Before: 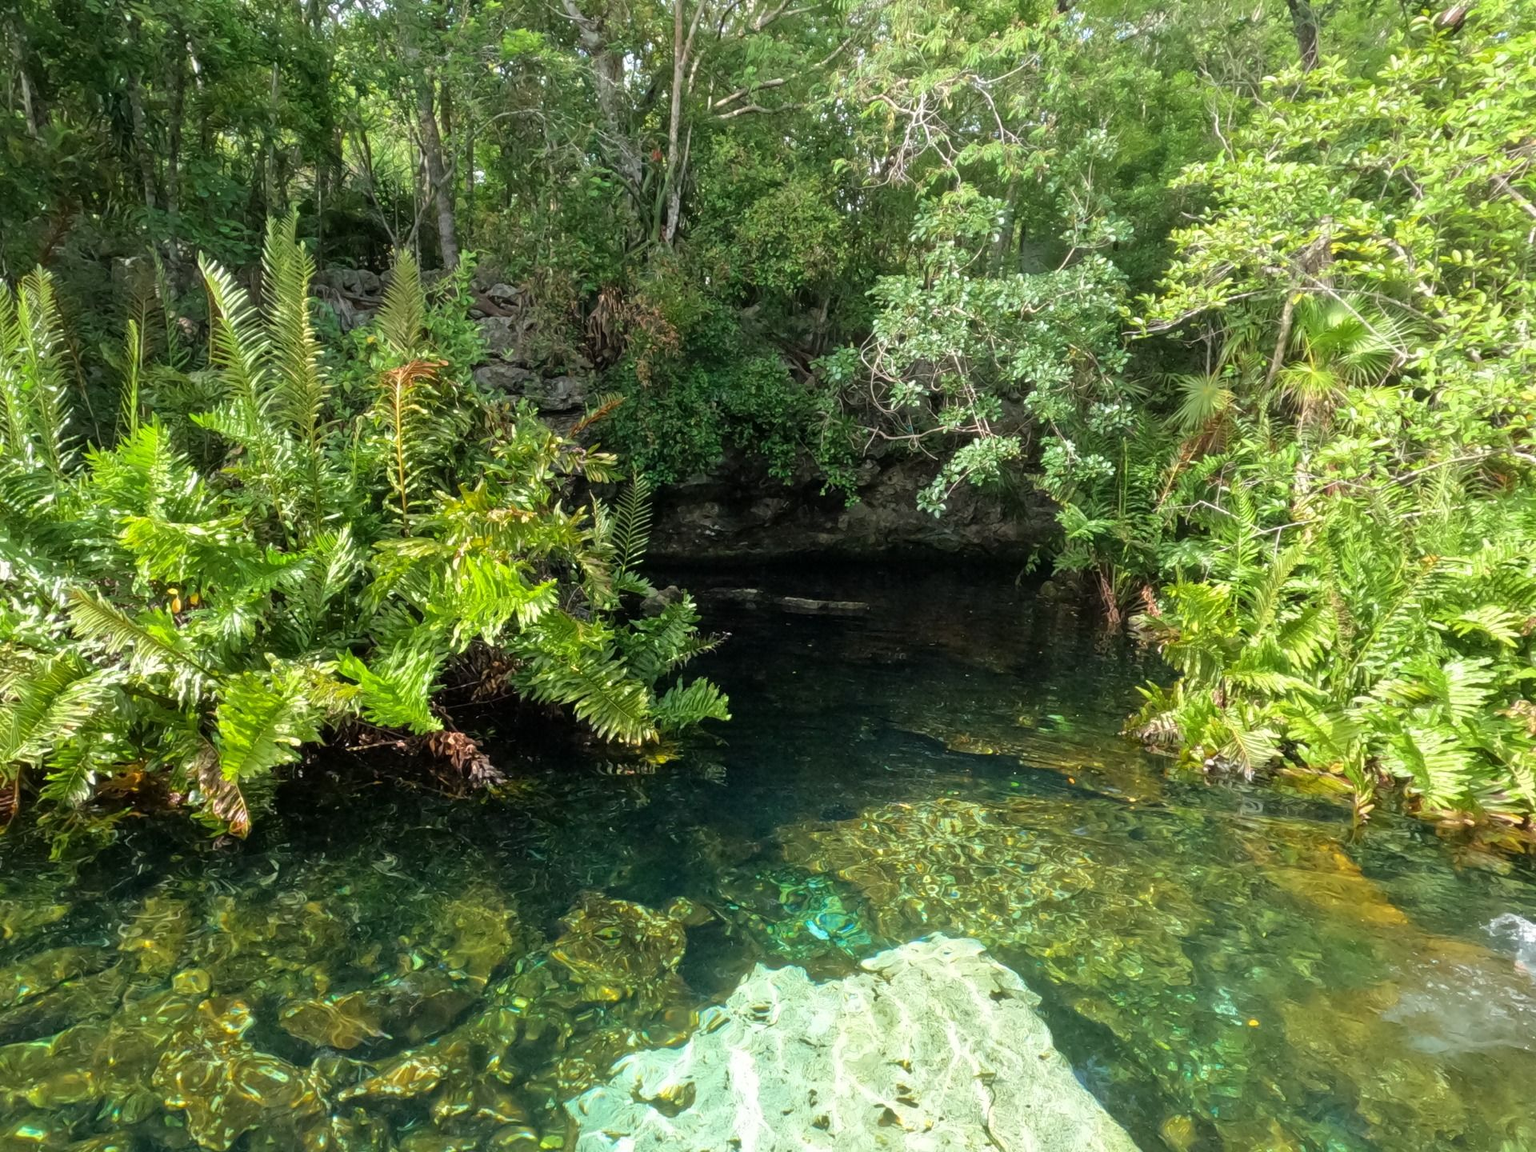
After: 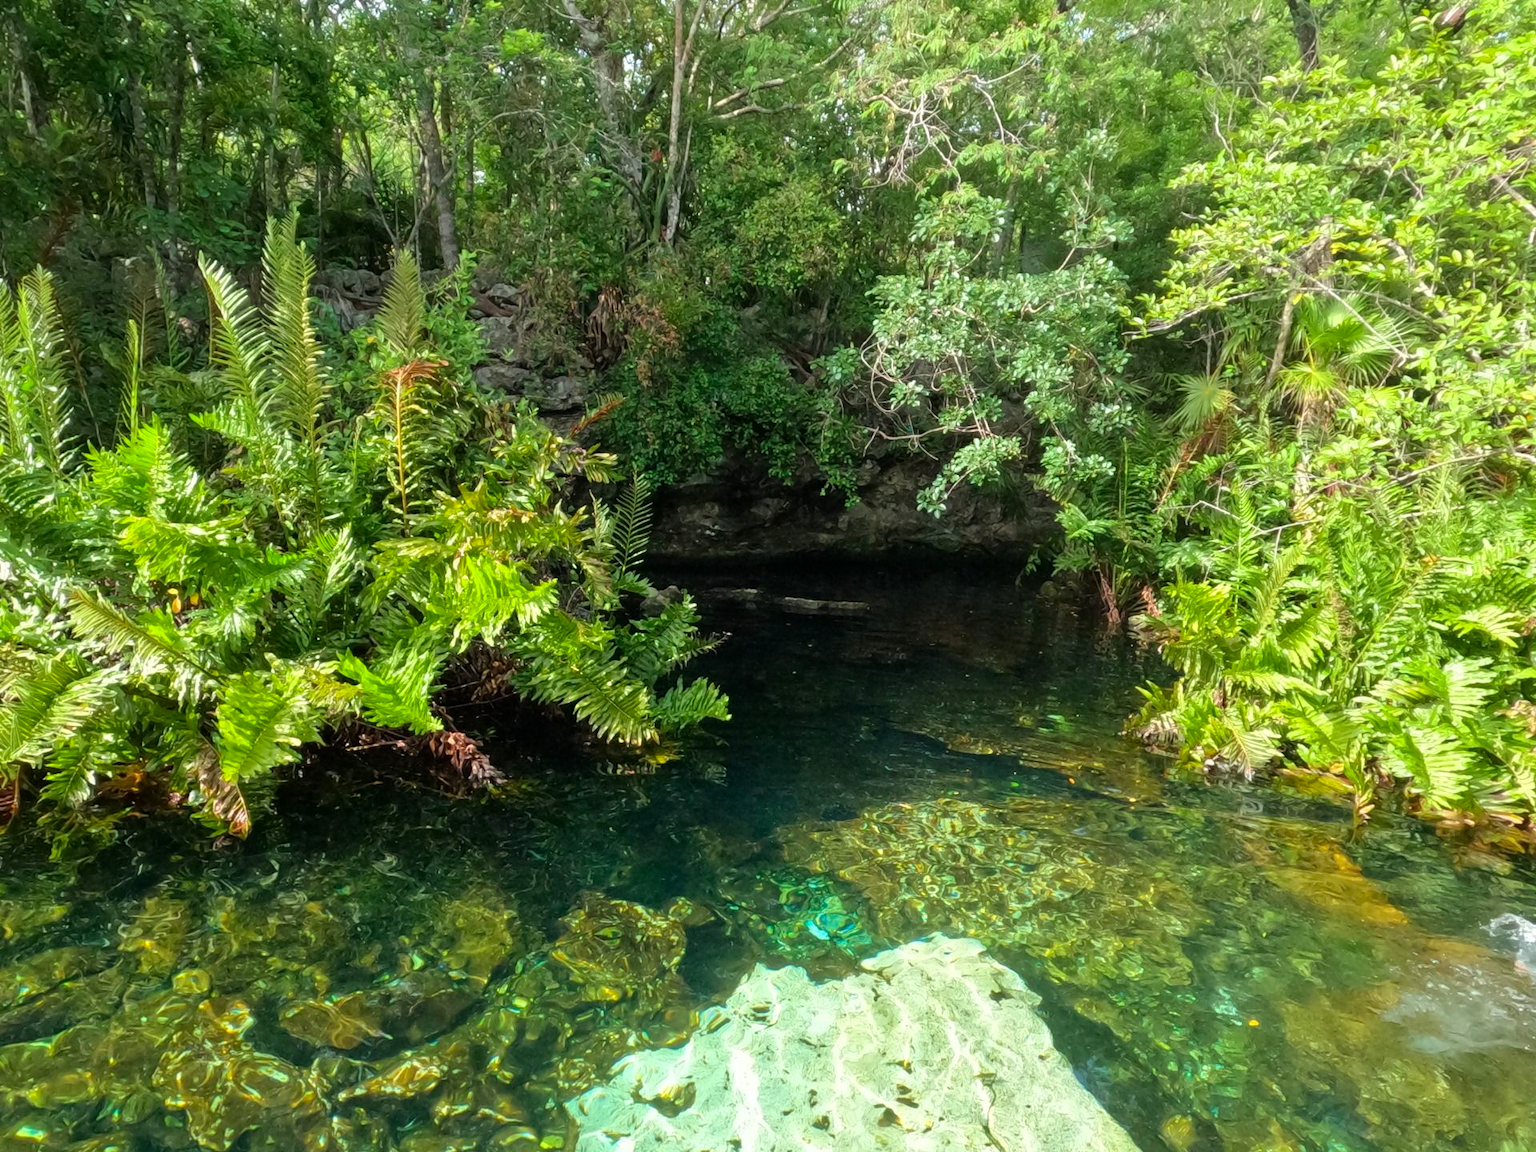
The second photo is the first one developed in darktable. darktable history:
contrast brightness saturation: contrast 0.07
color calibration: output R [0.946, 0.065, -0.013, 0], output G [-0.246, 1.264, -0.017, 0], output B [0.046, -0.098, 1.05, 0], illuminant custom, x 0.344, y 0.359, temperature 5045.54 K
